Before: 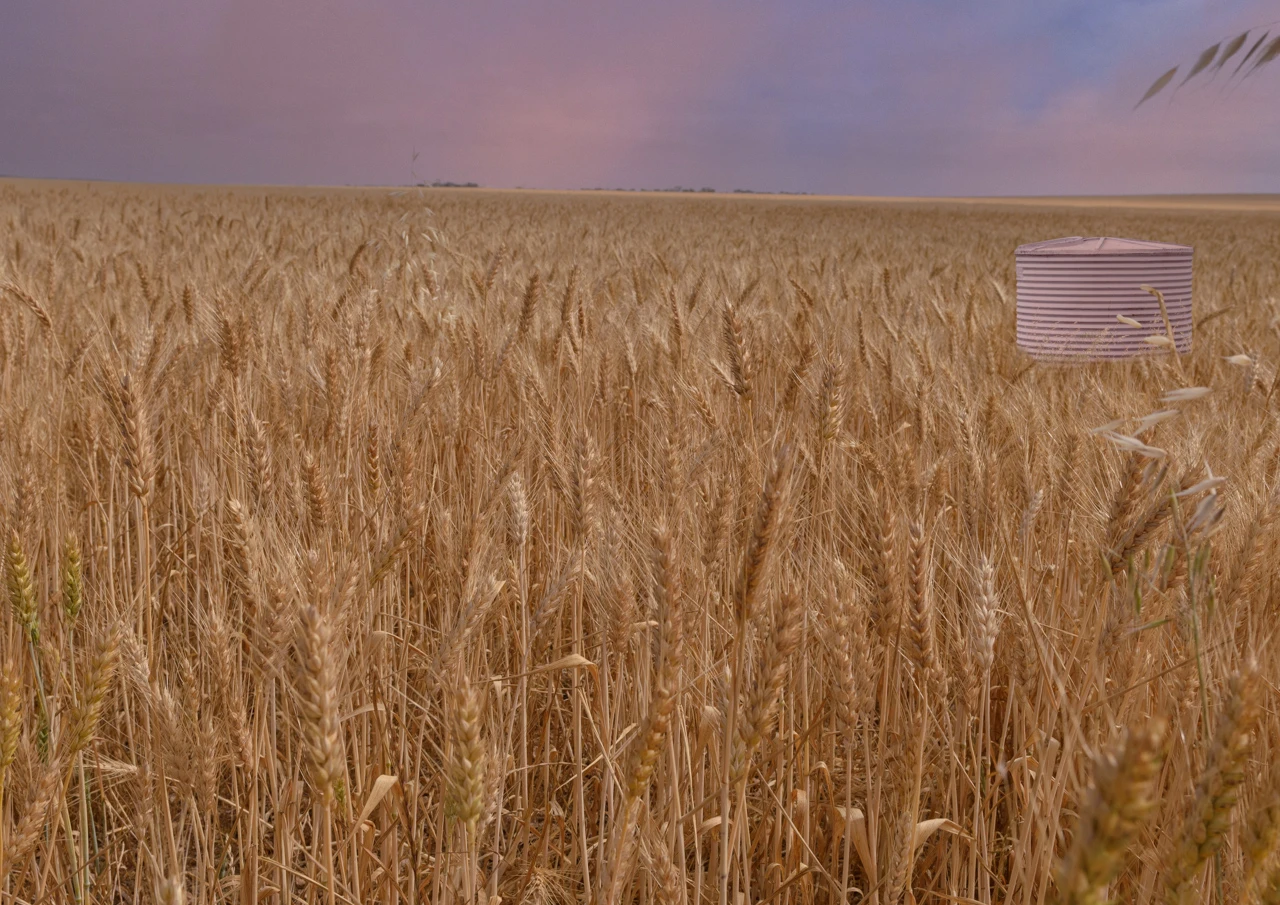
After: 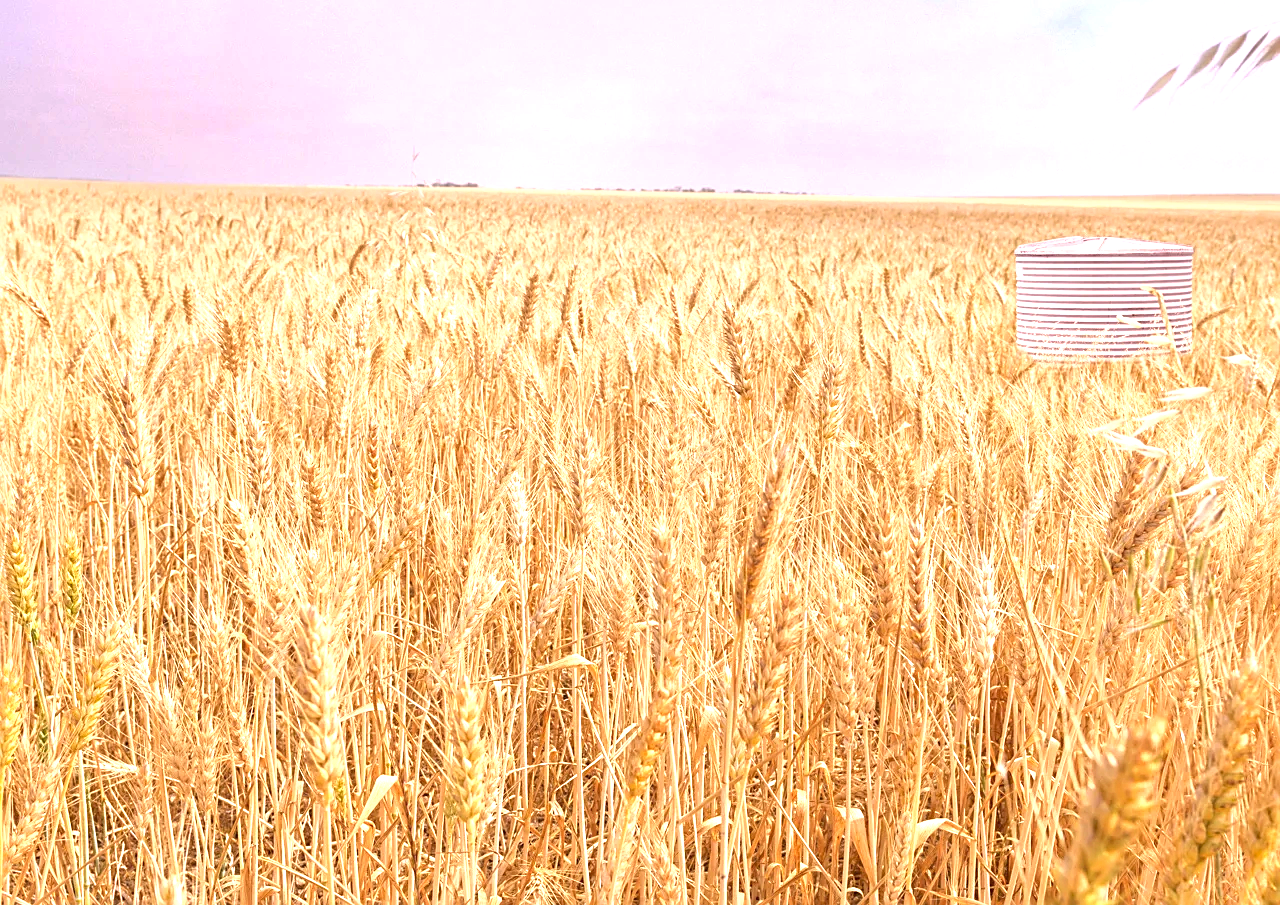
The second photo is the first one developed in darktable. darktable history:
shadows and highlights: shadows 25, highlights -25
sharpen: on, module defaults
exposure: exposure 2.25 EV, compensate highlight preservation false
